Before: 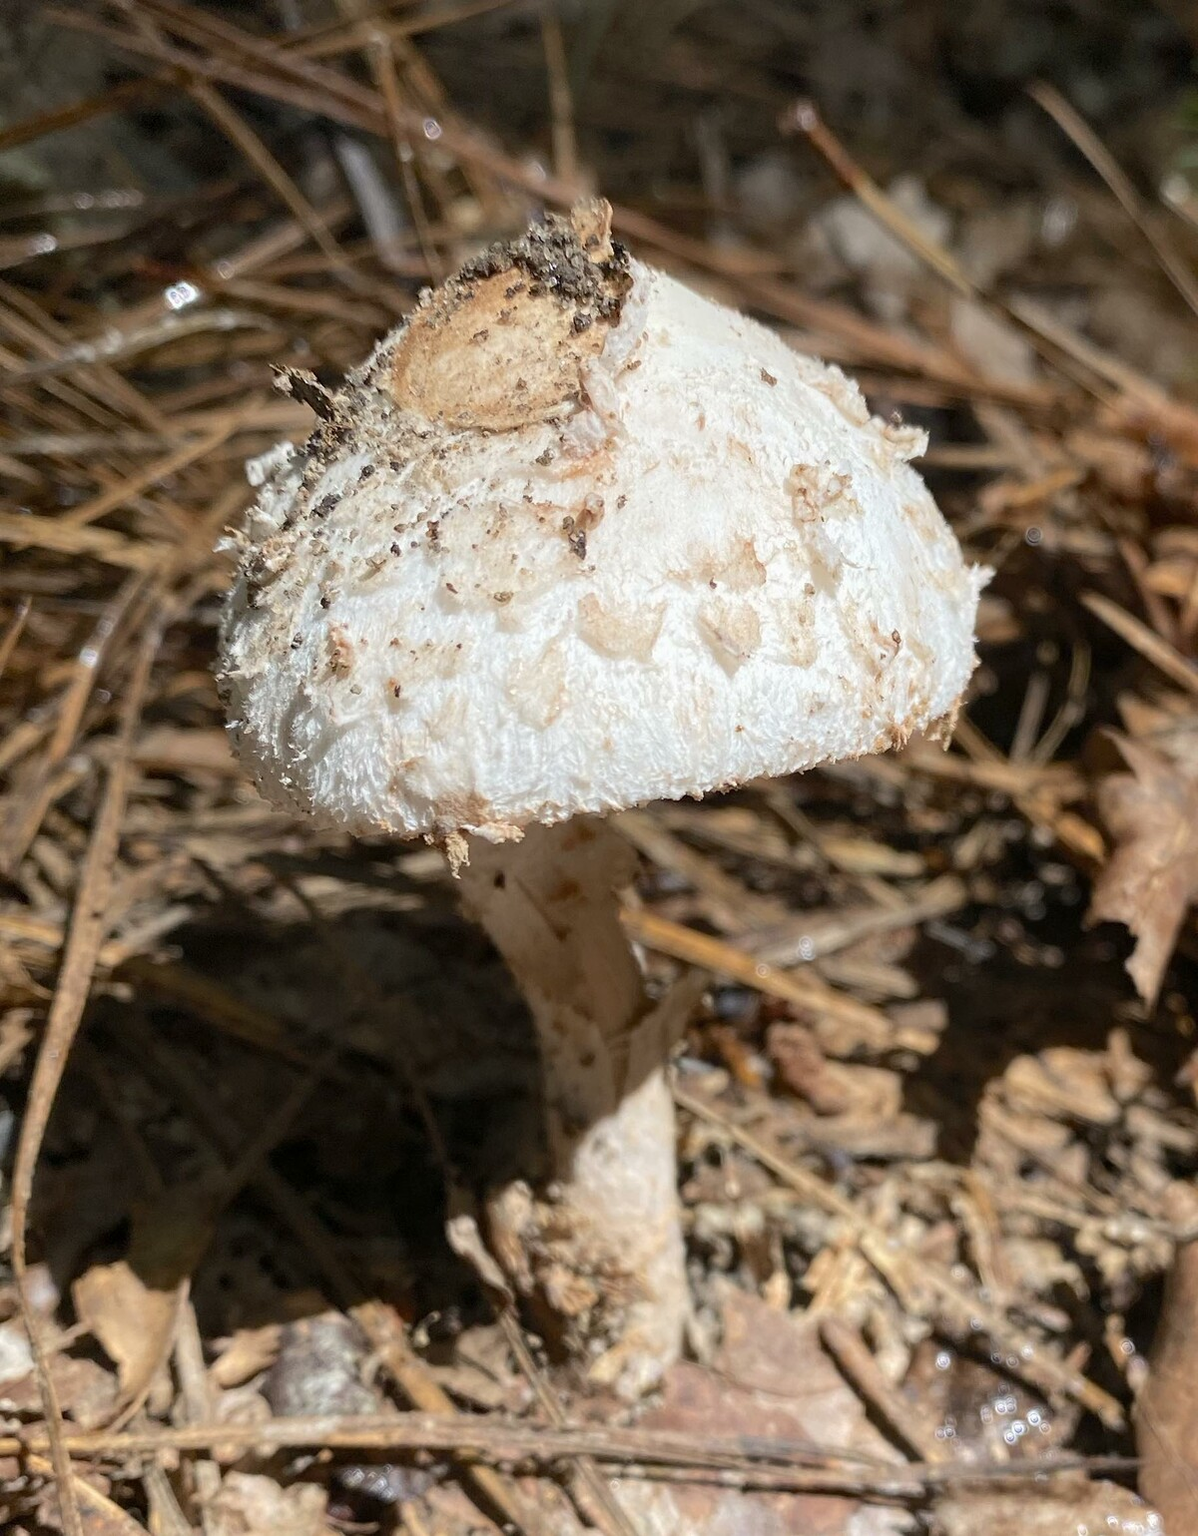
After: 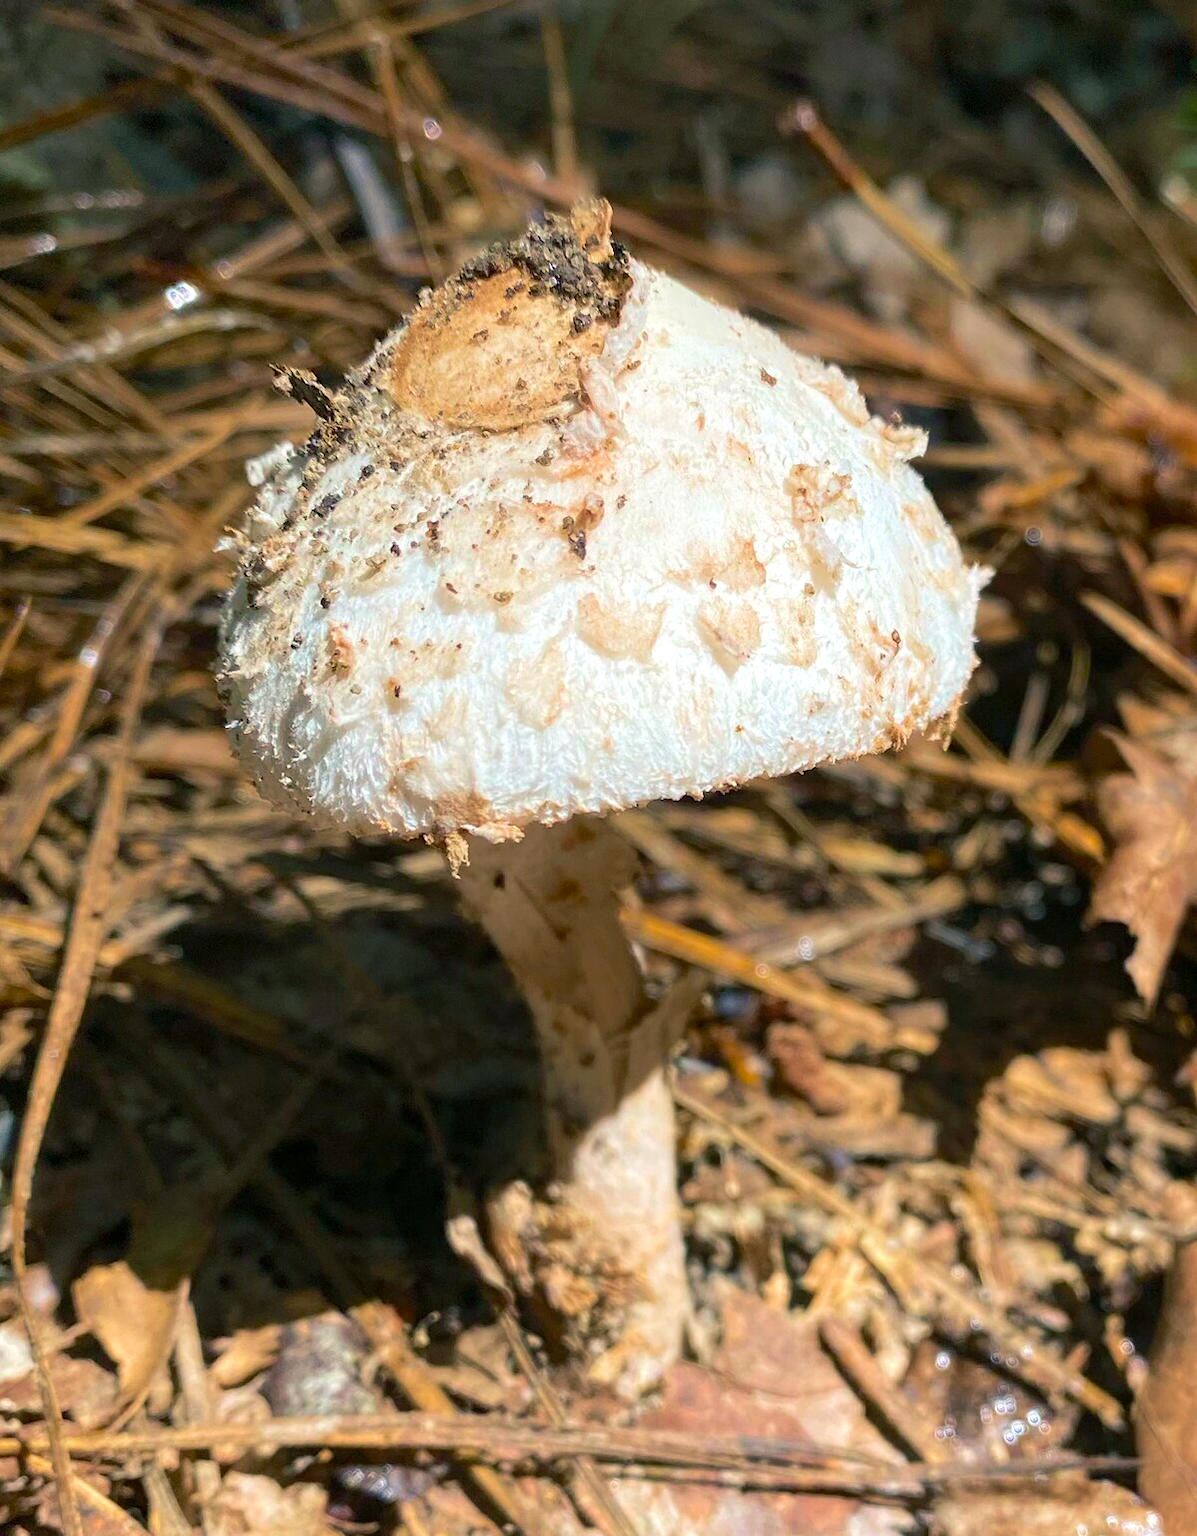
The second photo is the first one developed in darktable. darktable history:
velvia: on, module defaults
exposure: exposure 0.151 EV, compensate exposure bias true, compensate highlight preservation false
color balance rgb: shadows lift › chroma 7.393%, shadows lift › hue 244.65°, perceptual saturation grading › global saturation 19.513%, global vibrance 14.639%
